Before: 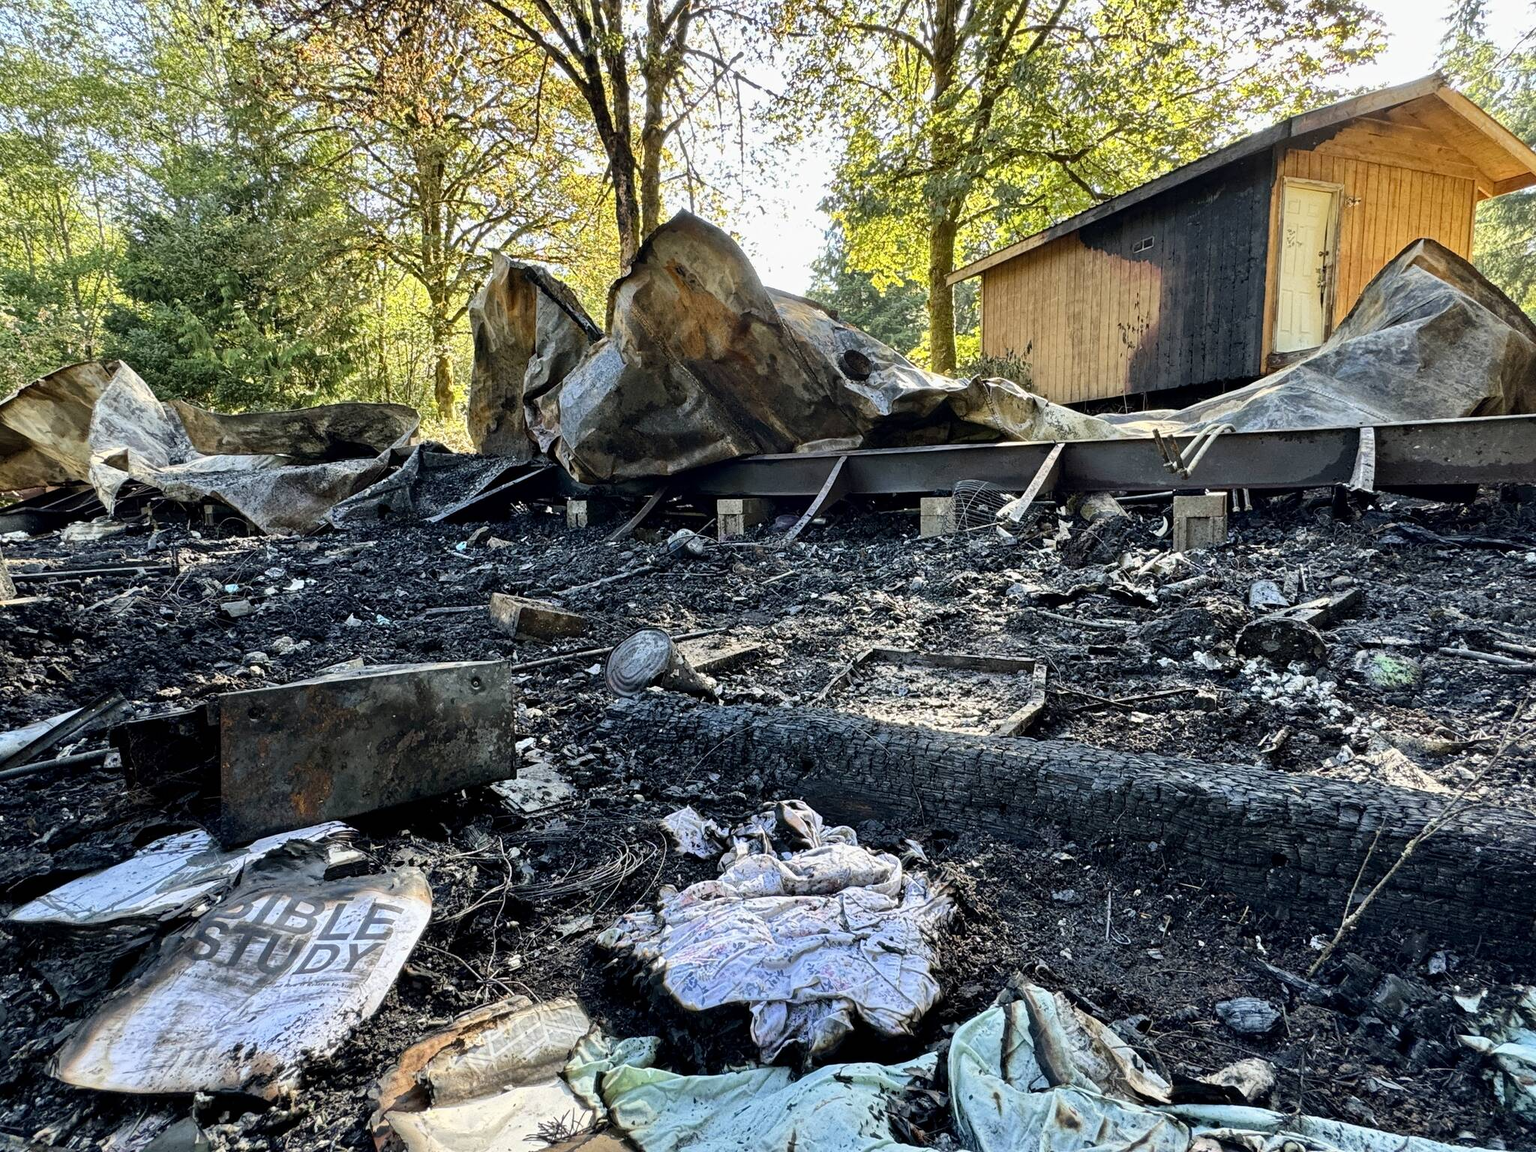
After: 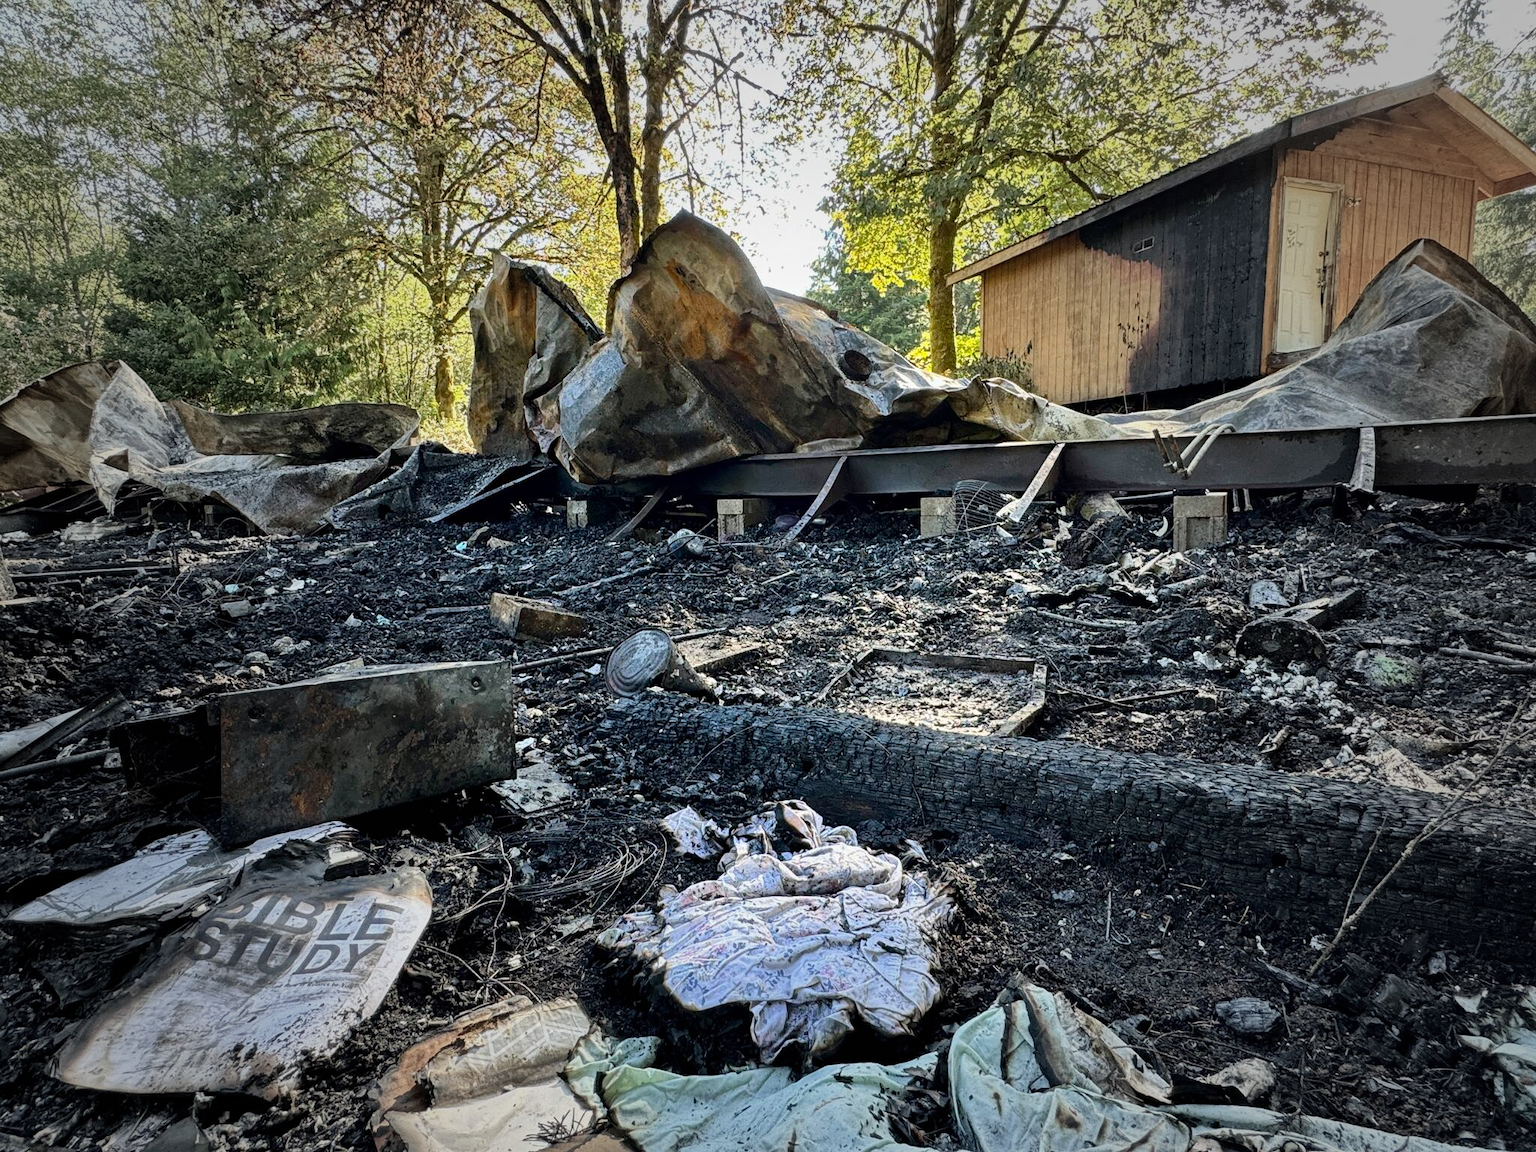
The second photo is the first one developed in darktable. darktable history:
vignetting: fall-off start 34.25%, fall-off radius 64.45%, width/height ratio 0.963
